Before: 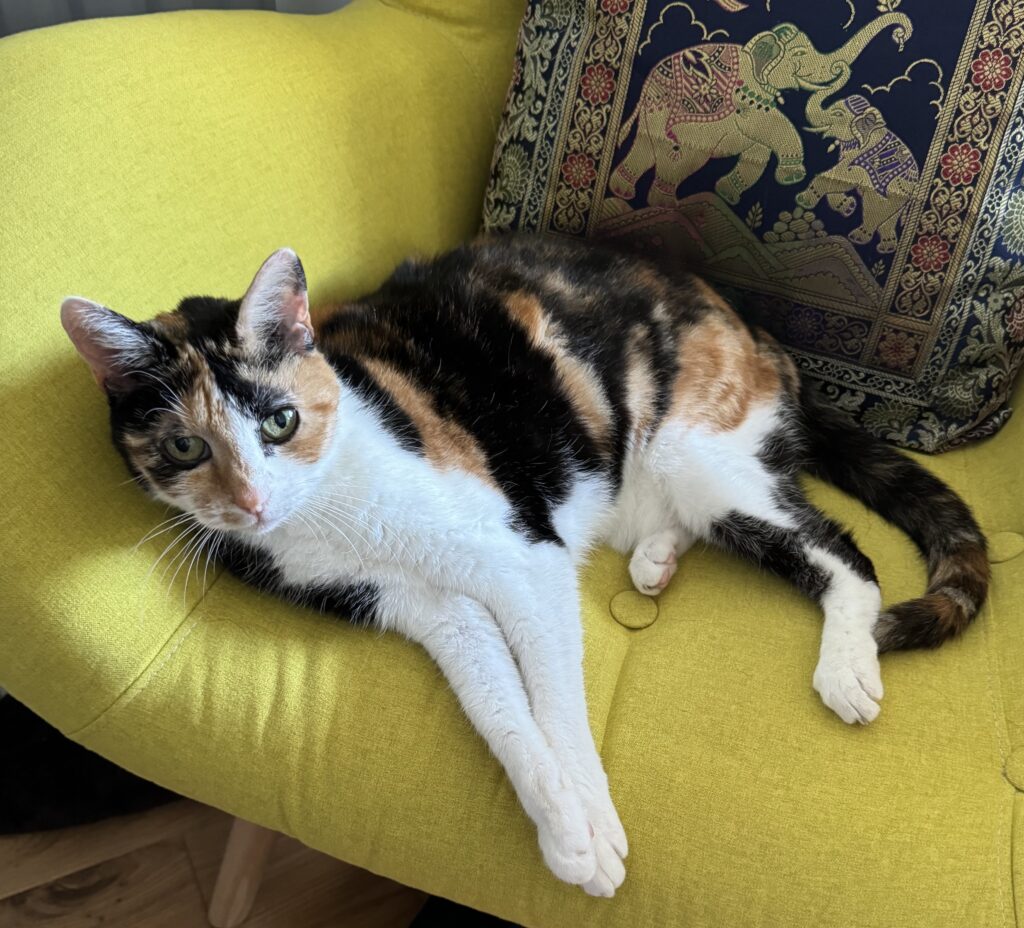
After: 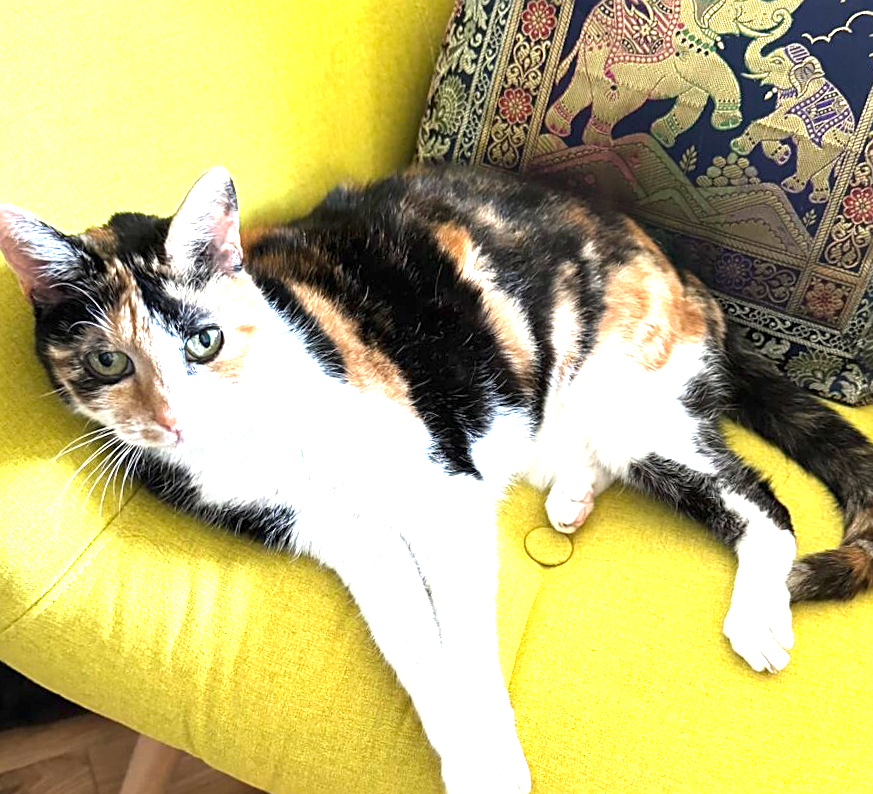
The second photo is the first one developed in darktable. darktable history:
crop and rotate: angle -2.86°, left 5.389%, top 5.178%, right 4.761%, bottom 4.643%
exposure: black level correction 0, exposure 1.618 EV, compensate exposure bias true, compensate highlight preservation false
sharpen: on, module defaults
